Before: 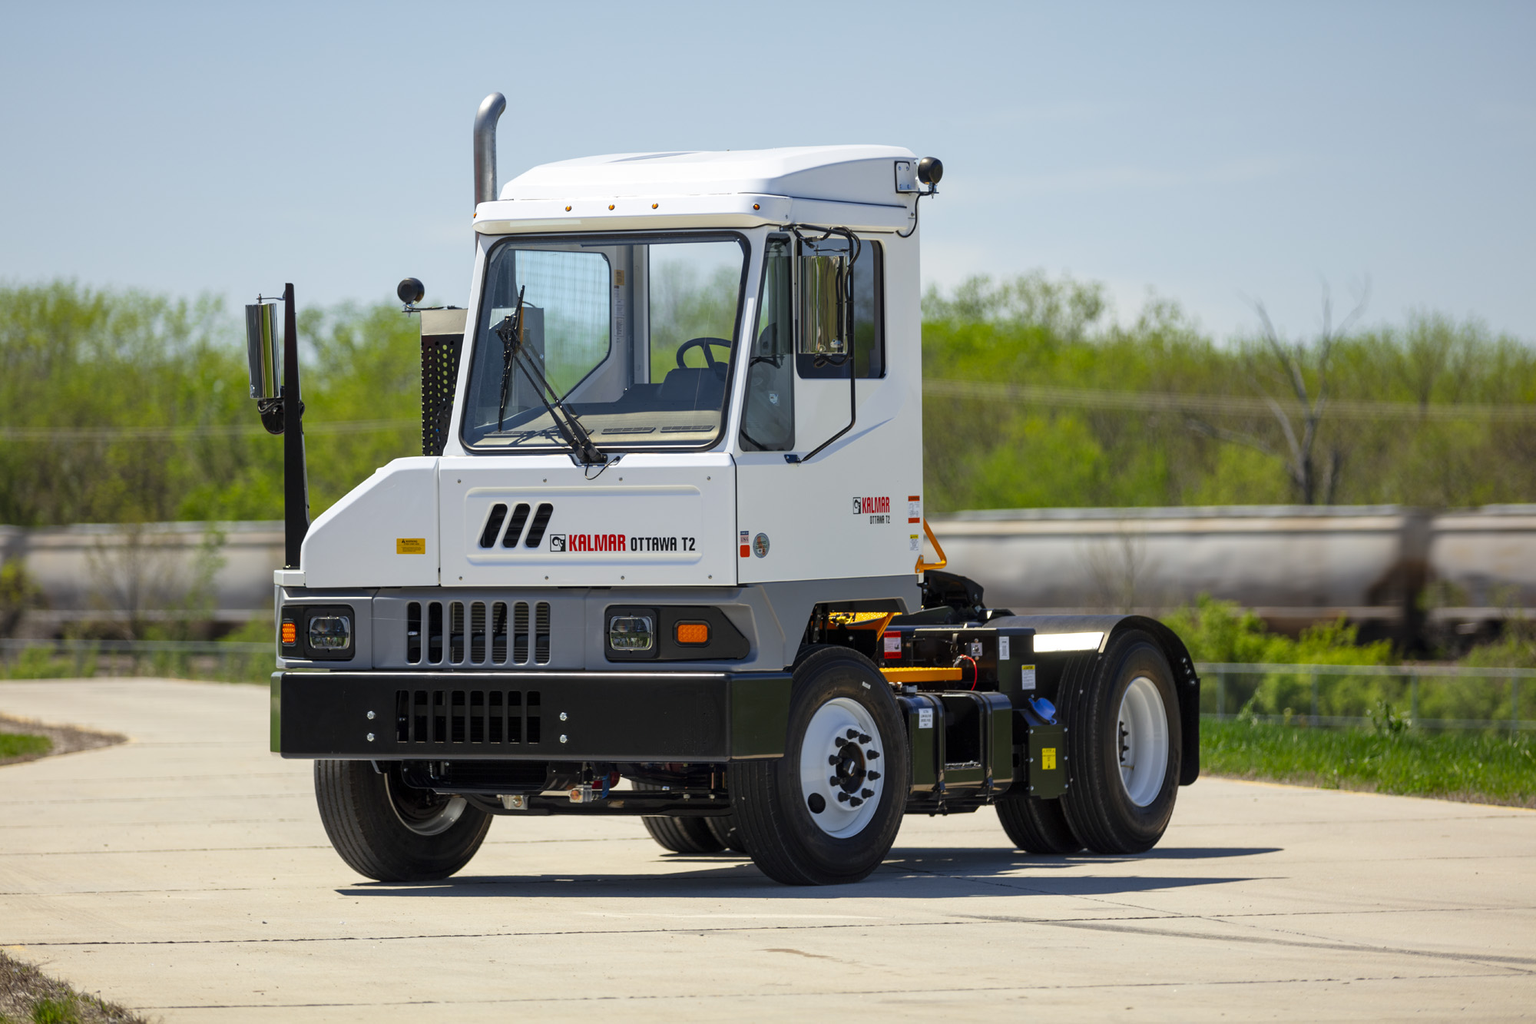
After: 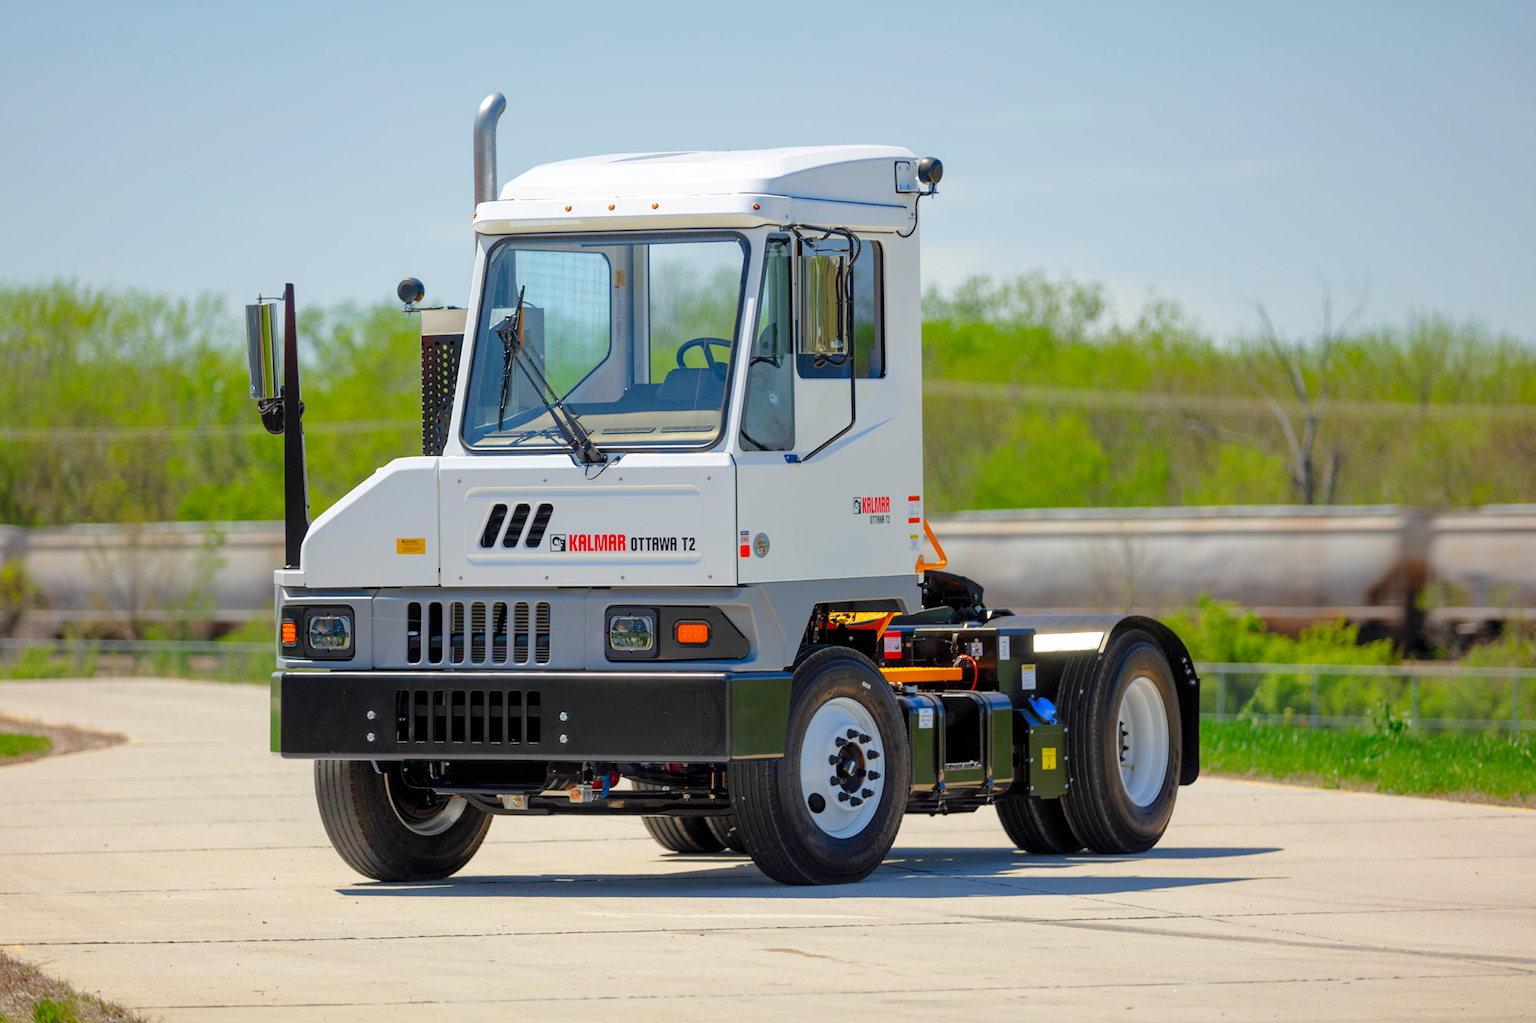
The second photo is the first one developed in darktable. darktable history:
tone curve: curves: ch0 [(0, 0) (0.004, 0.008) (0.077, 0.156) (0.169, 0.29) (0.774, 0.774) (1, 1)], color space Lab, linked channels, preserve colors none
white balance: emerald 1
